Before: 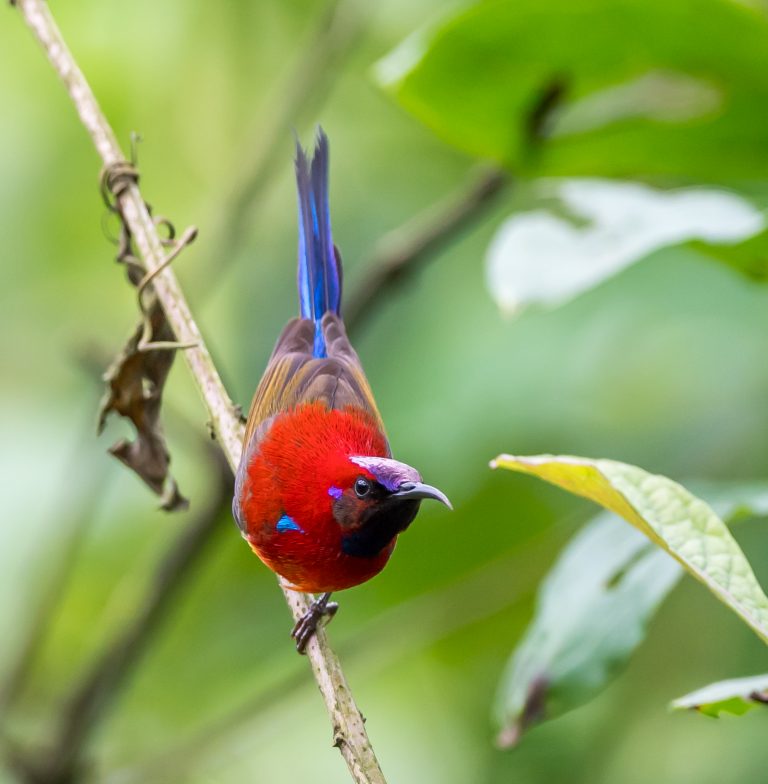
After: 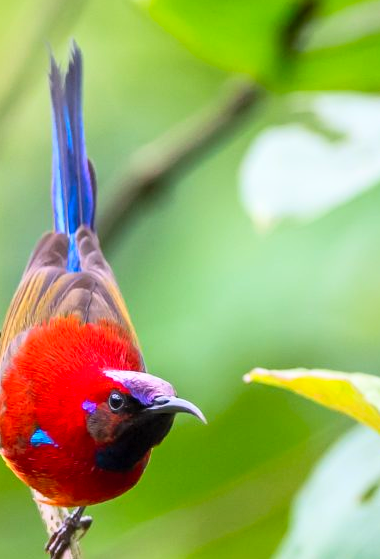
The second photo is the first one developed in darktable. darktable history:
contrast brightness saturation: contrast 0.2, brightness 0.16, saturation 0.22
crop: left 32.075%, top 10.976%, right 18.355%, bottom 17.596%
